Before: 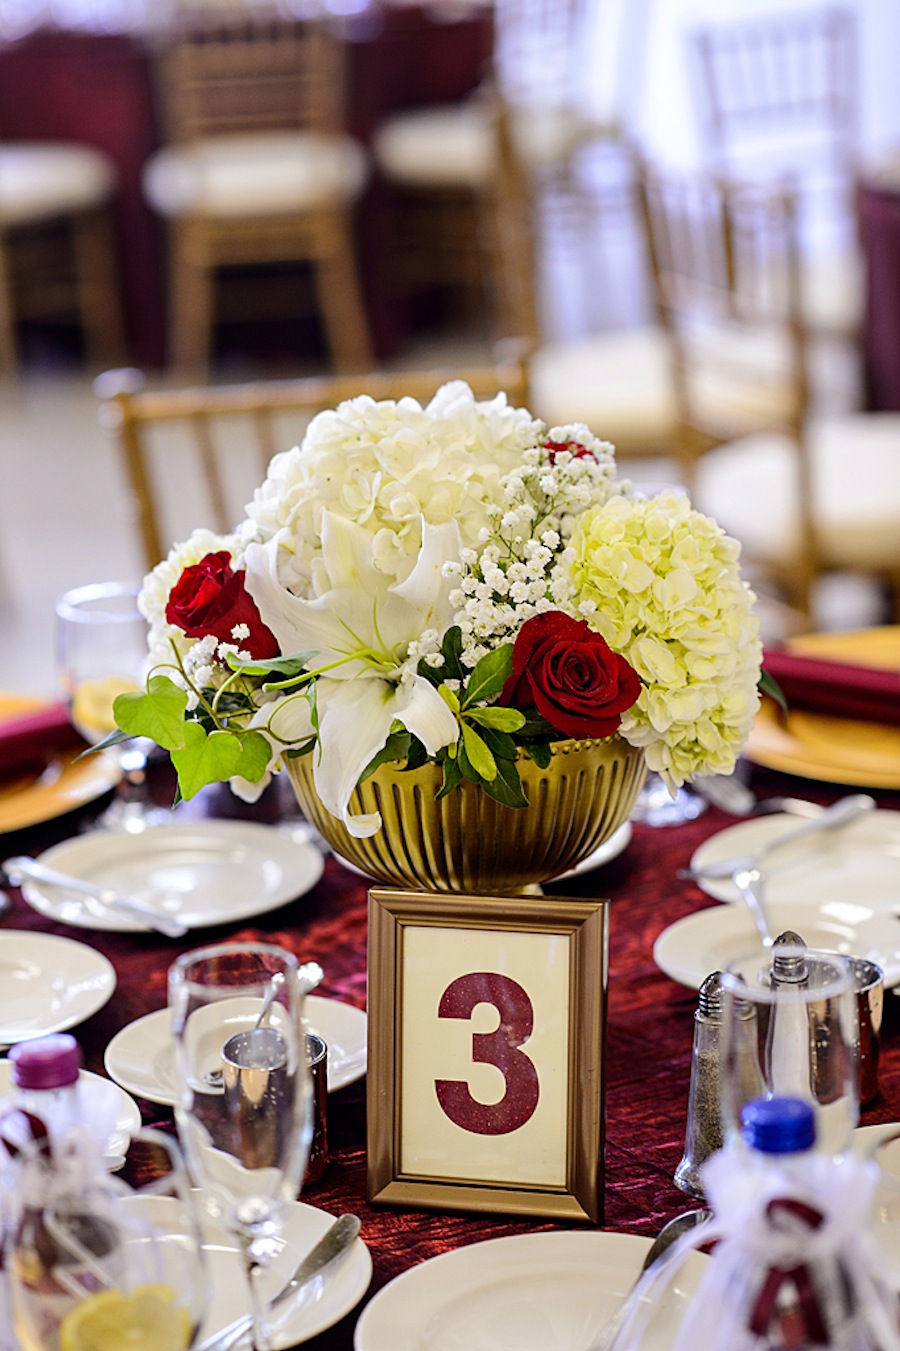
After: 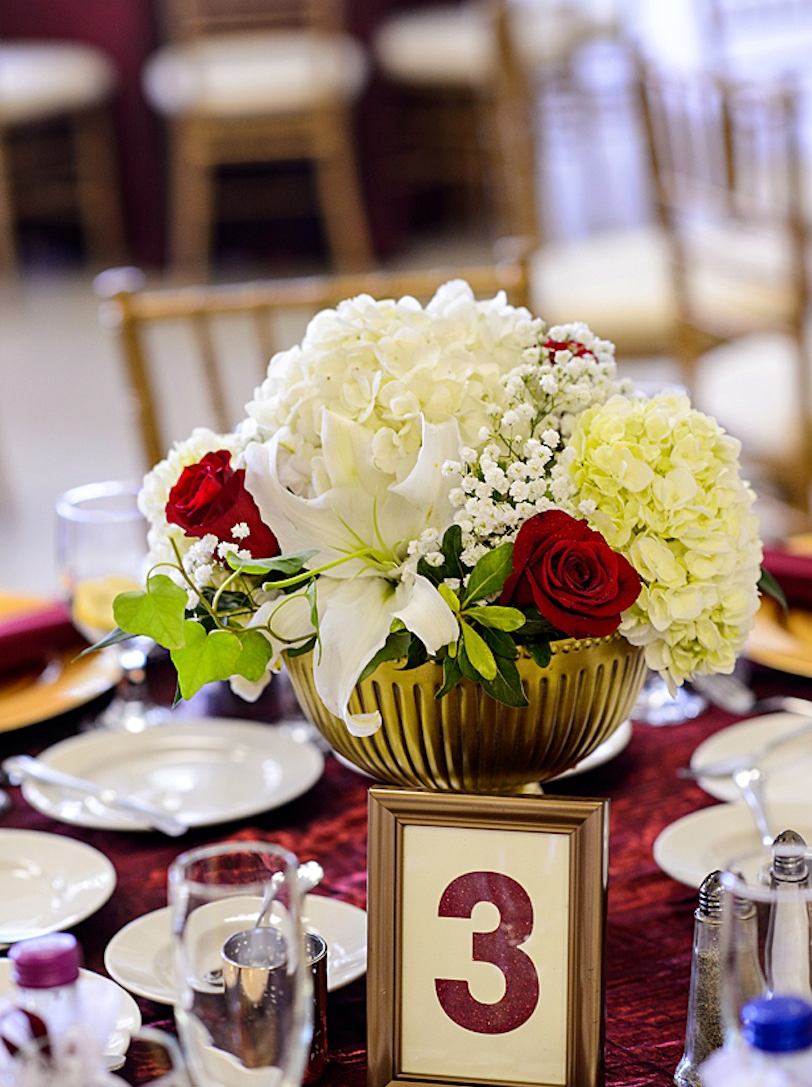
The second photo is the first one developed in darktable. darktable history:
crop: top 7.546%, right 9.748%, bottom 11.993%
